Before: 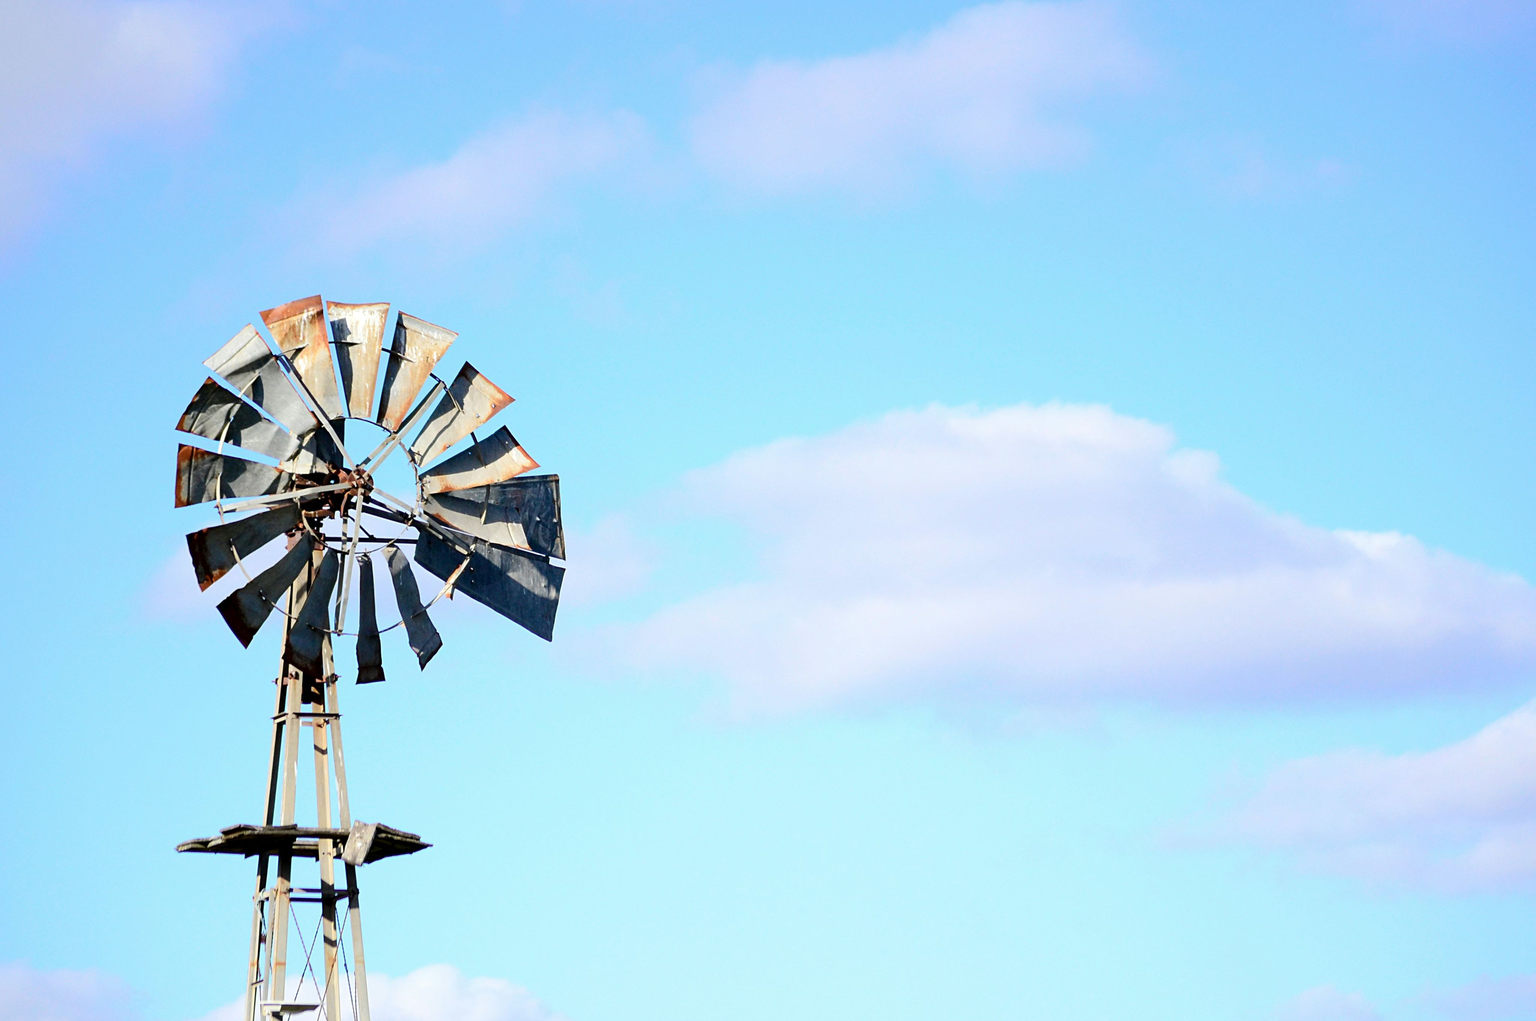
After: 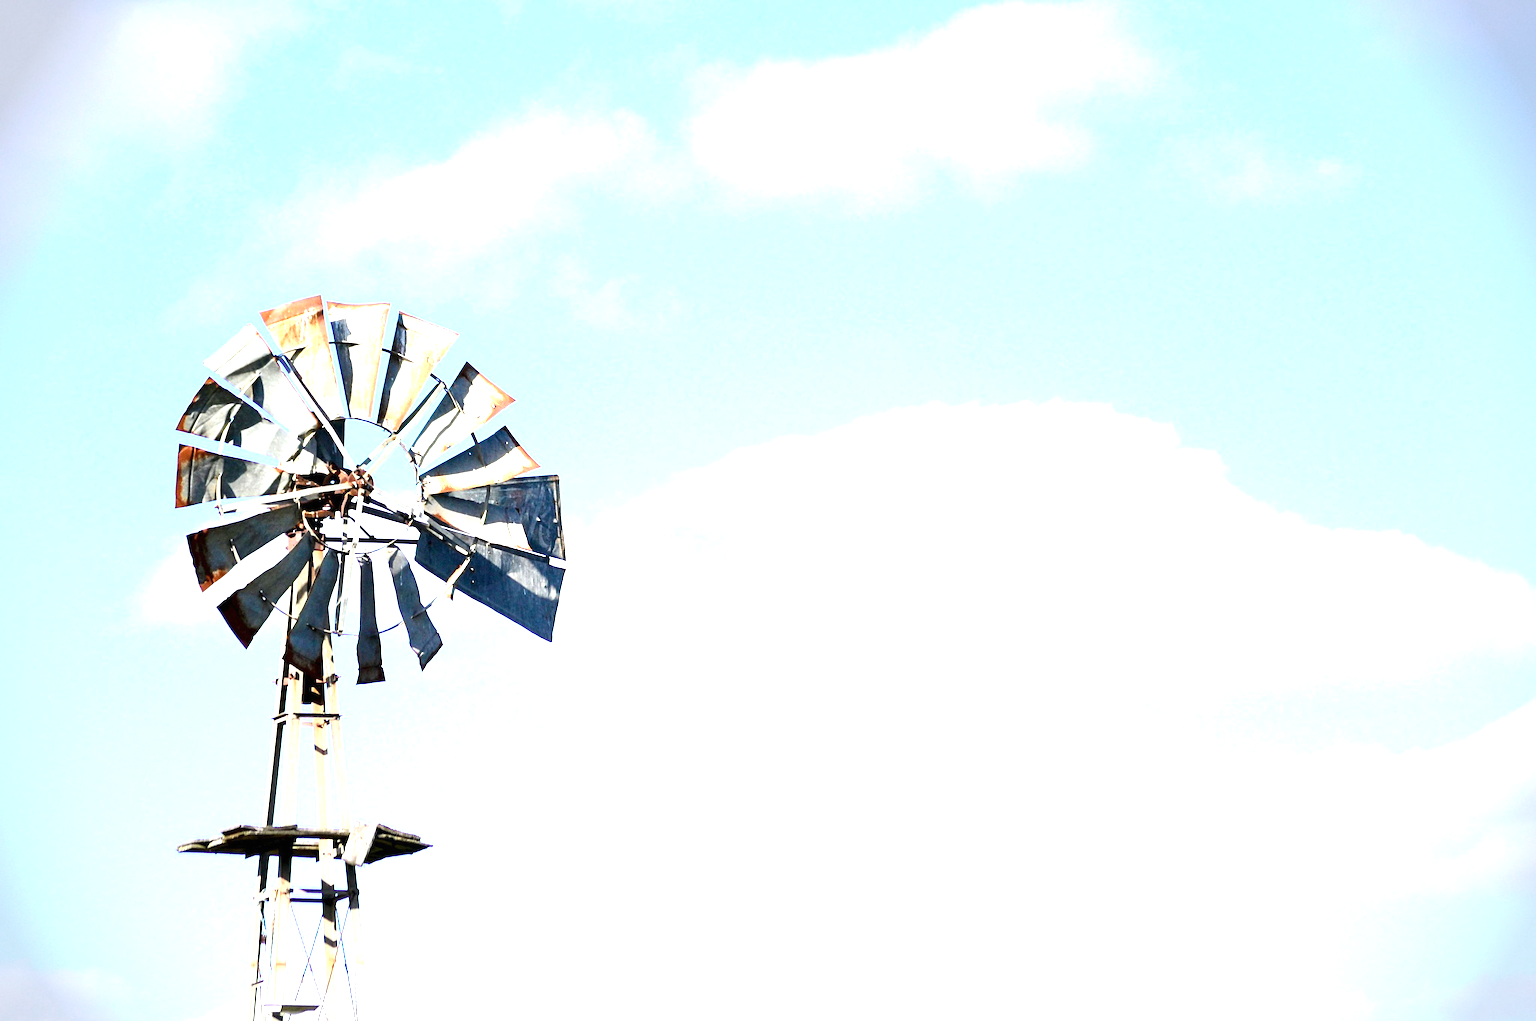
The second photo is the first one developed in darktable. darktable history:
exposure: black level correction 0, exposure 1.2 EV, compensate exposure bias true, compensate highlight preservation false
vignetting: fall-off start 88.03%, fall-off radius 24.9%
